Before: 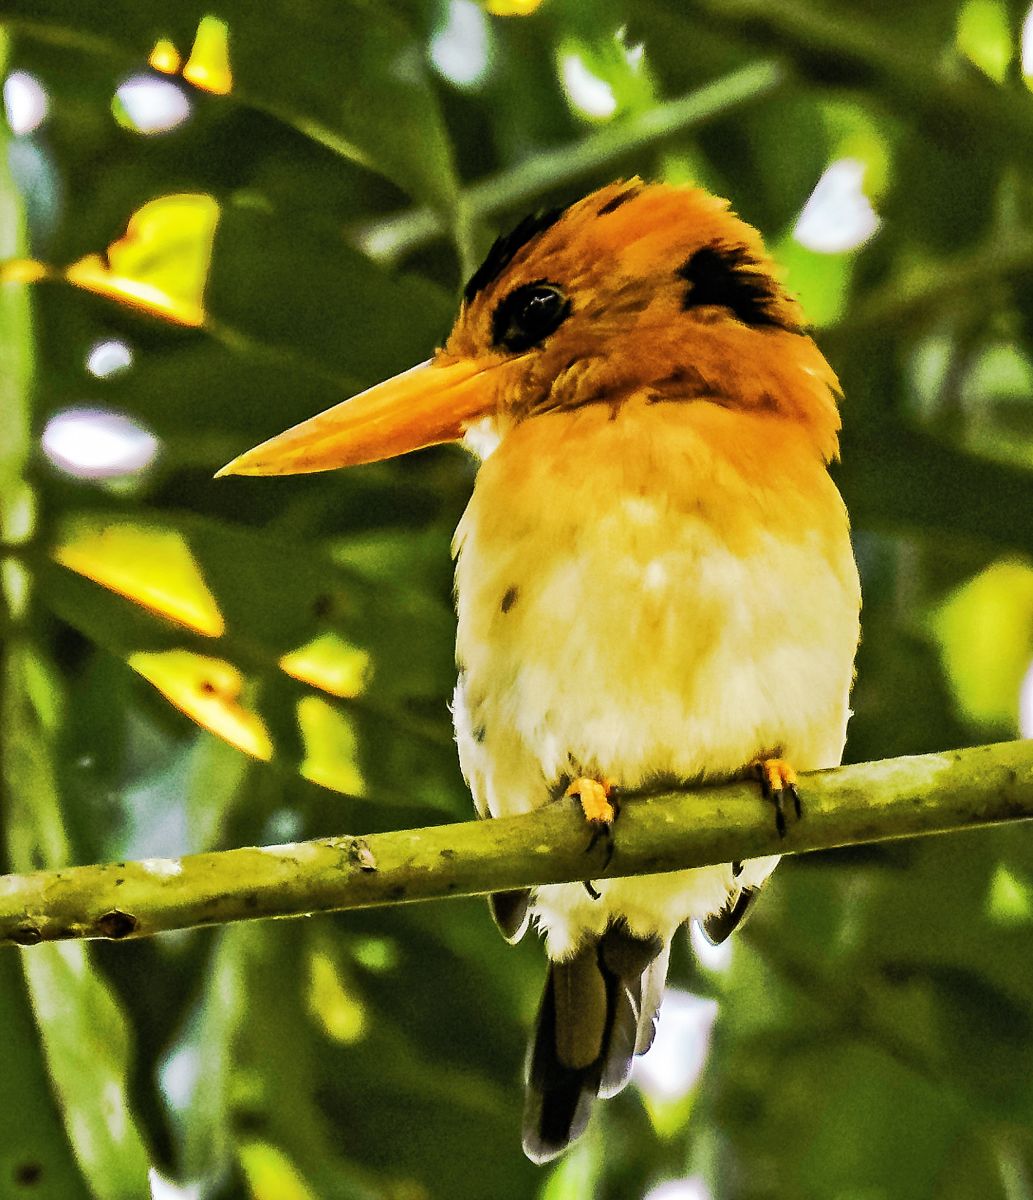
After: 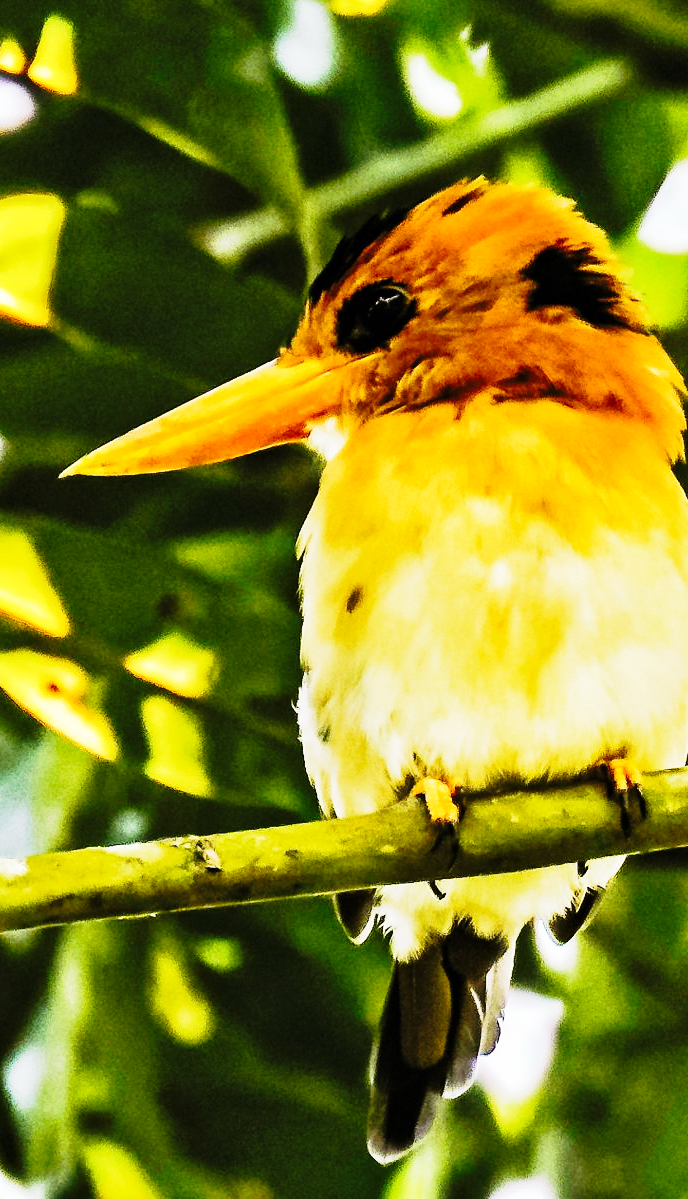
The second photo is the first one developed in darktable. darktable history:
exposure: exposure -0.072 EV, compensate highlight preservation false
crop and rotate: left 15.055%, right 18.278%
base curve: curves: ch0 [(0, 0) (0.04, 0.03) (0.133, 0.232) (0.448, 0.748) (0.843, 0.968) (1, 1)], preserve colors none
